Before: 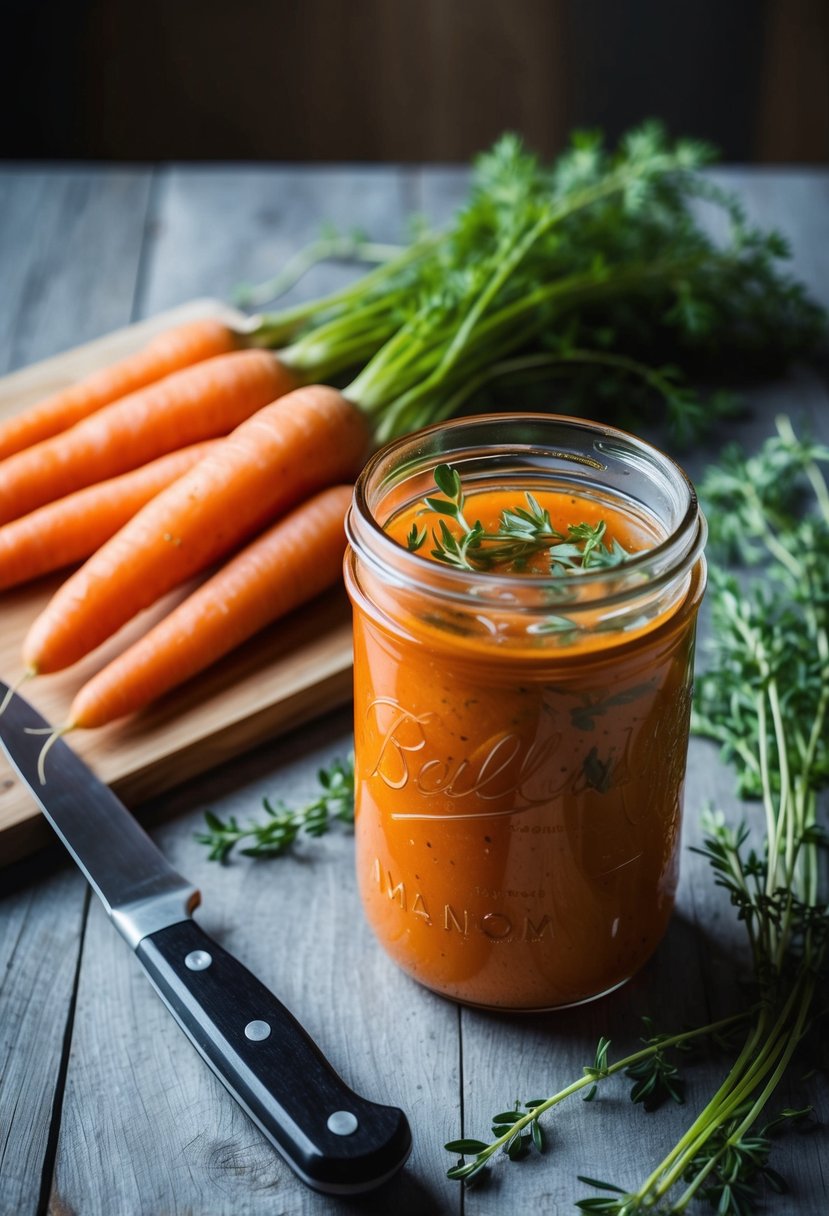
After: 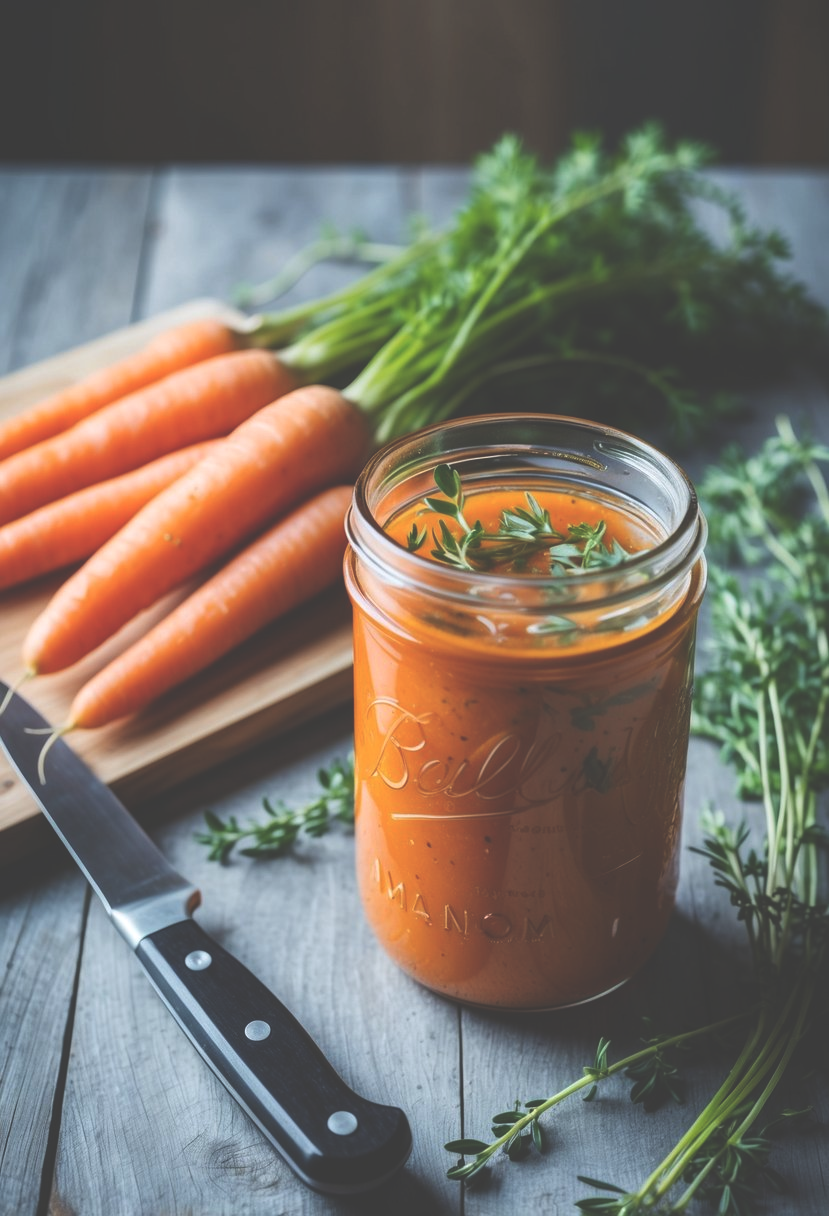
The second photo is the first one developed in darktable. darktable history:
exposure: black level correction -0.041, exposure 0.059 EV, compensate highlight preservation false
